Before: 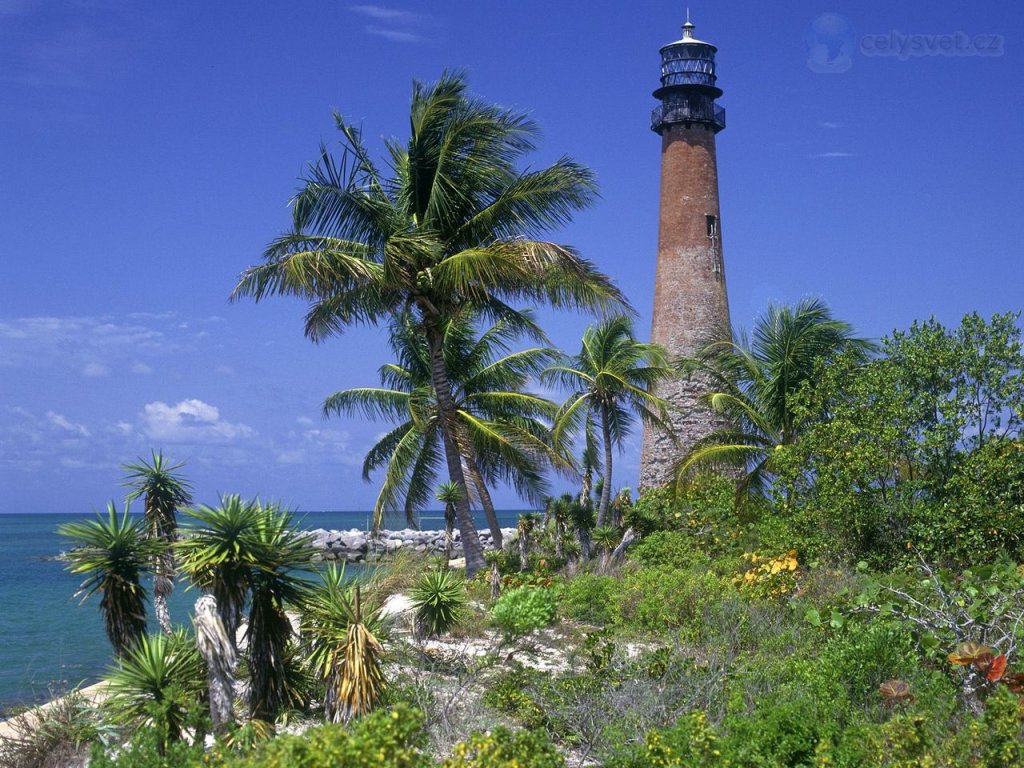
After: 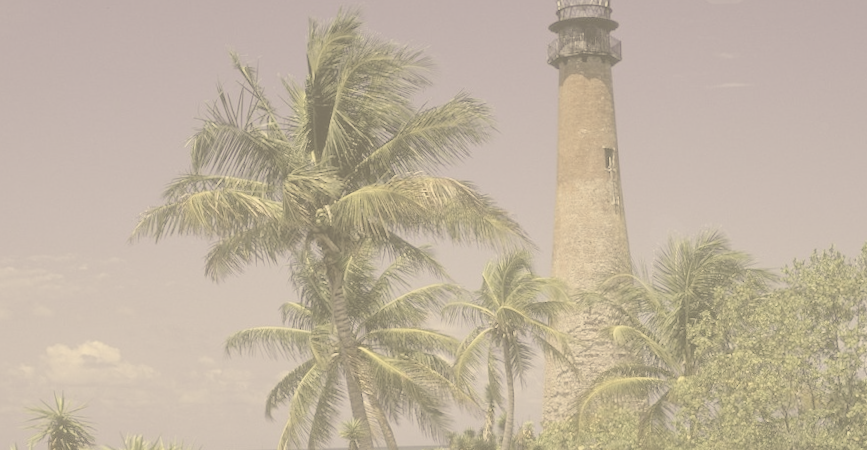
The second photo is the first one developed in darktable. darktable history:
color correction: highlights a* 2.72, highlights b* 22.8
rotate and perspective: rotation -1°, crop left 0.011, crop right 0.989, crop top 0.025, crop bottom 0.975
contrast brightness saturation: contrast -0.32, brightness 0.75, saturation -0.78
crop and rotate: left 9.345%, top 7.22%, right 4.982%, bottom 32.331%
